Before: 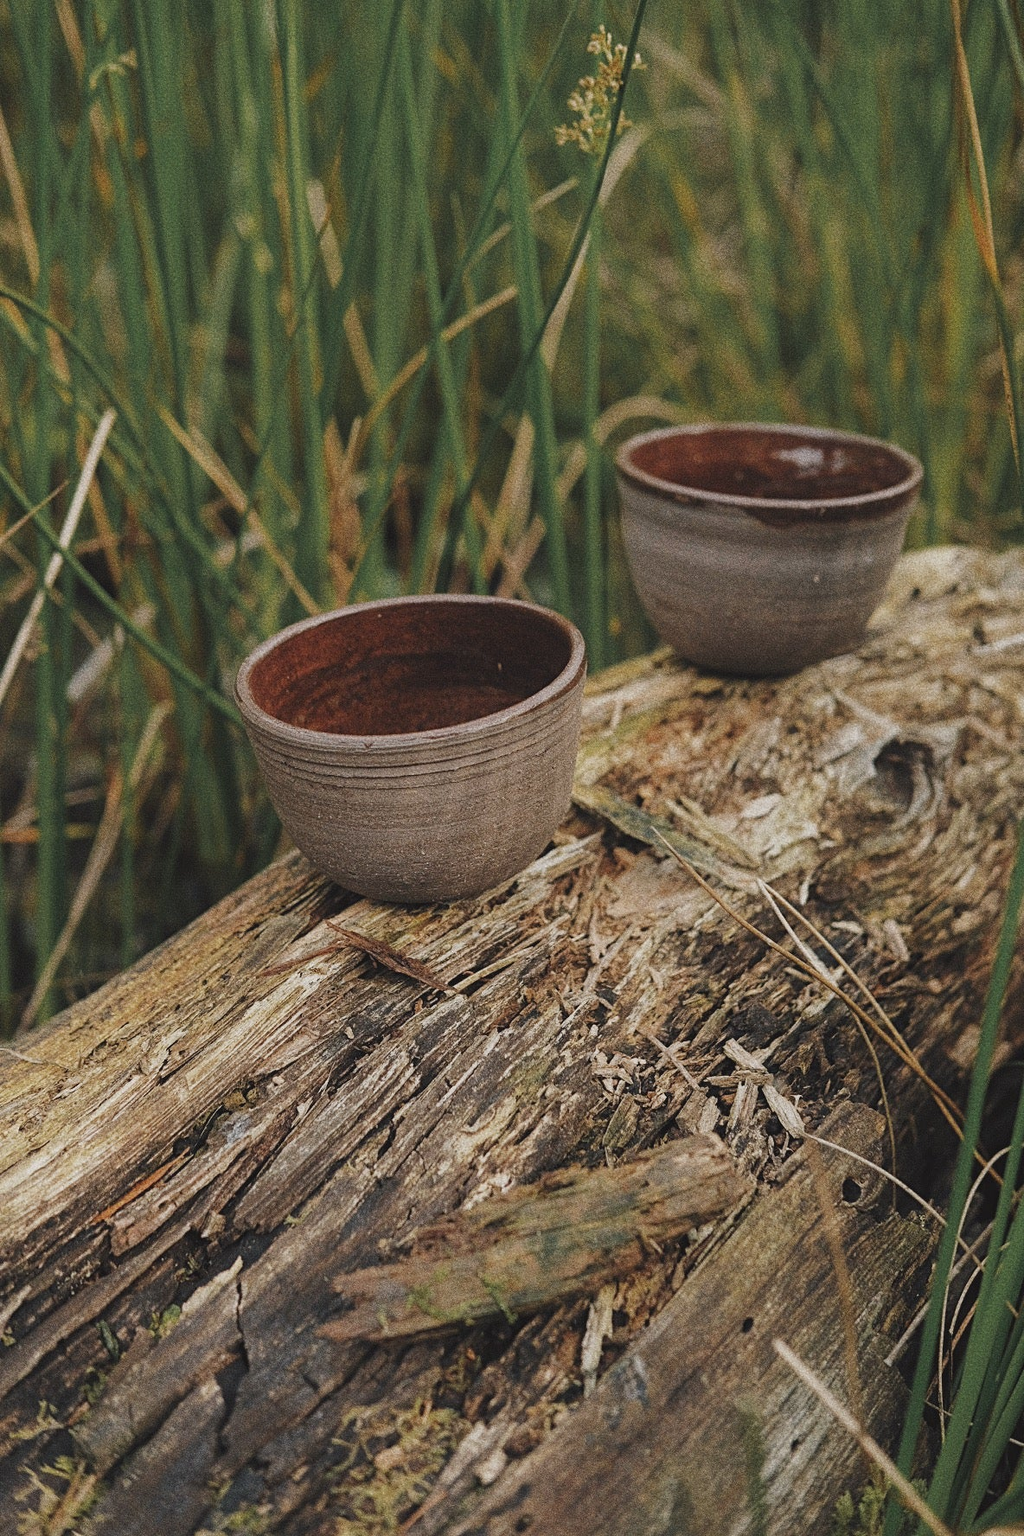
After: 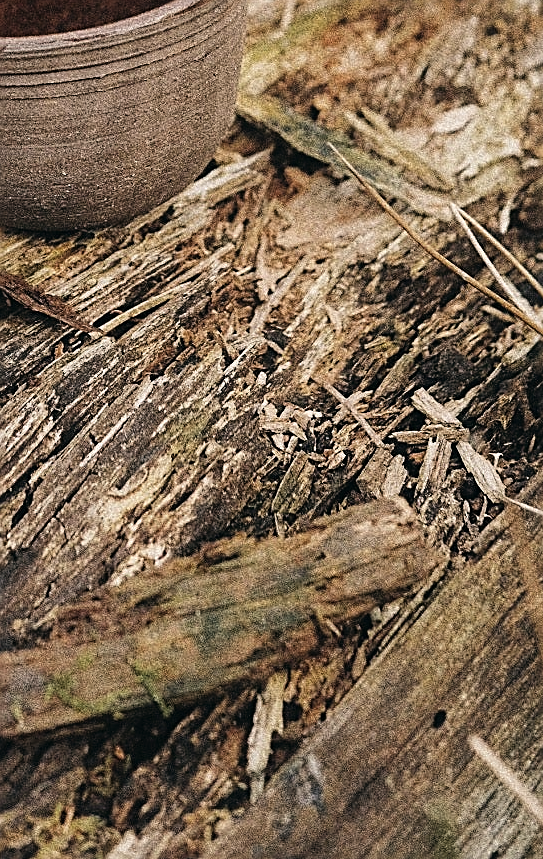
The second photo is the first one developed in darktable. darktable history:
sharpen: on, module defaults
crop: left 35.976%, top 45.819%, right 18.162%, bottom 5.807%
tone equalizer: -8 EV -0.417 EV, -7 EV -0.389 EV, -6 EV -0.333 EV, -5 EV -0.222 EV, -3 EV 0.222 EV, -2 EV 0.333 EV, -1 EV 0.389 EV, +0 EV 0.417 EV, edges refinement/feathering 500, mask exposure compensation -1.57 EV, preserve details no
color balance: lift [1, 0.998, 1.001, 1.002], gamma [1, 1.02, 1, 0.98], gain [1, 1.02, 1.003, 0.98]
rgb curve: curves: ch0 [(0, 0) (0.136, 0.078) (0.262, 0.245) (0.414, 0.42) (1, 1)], compensate middle gray true, preserve colors basic power
